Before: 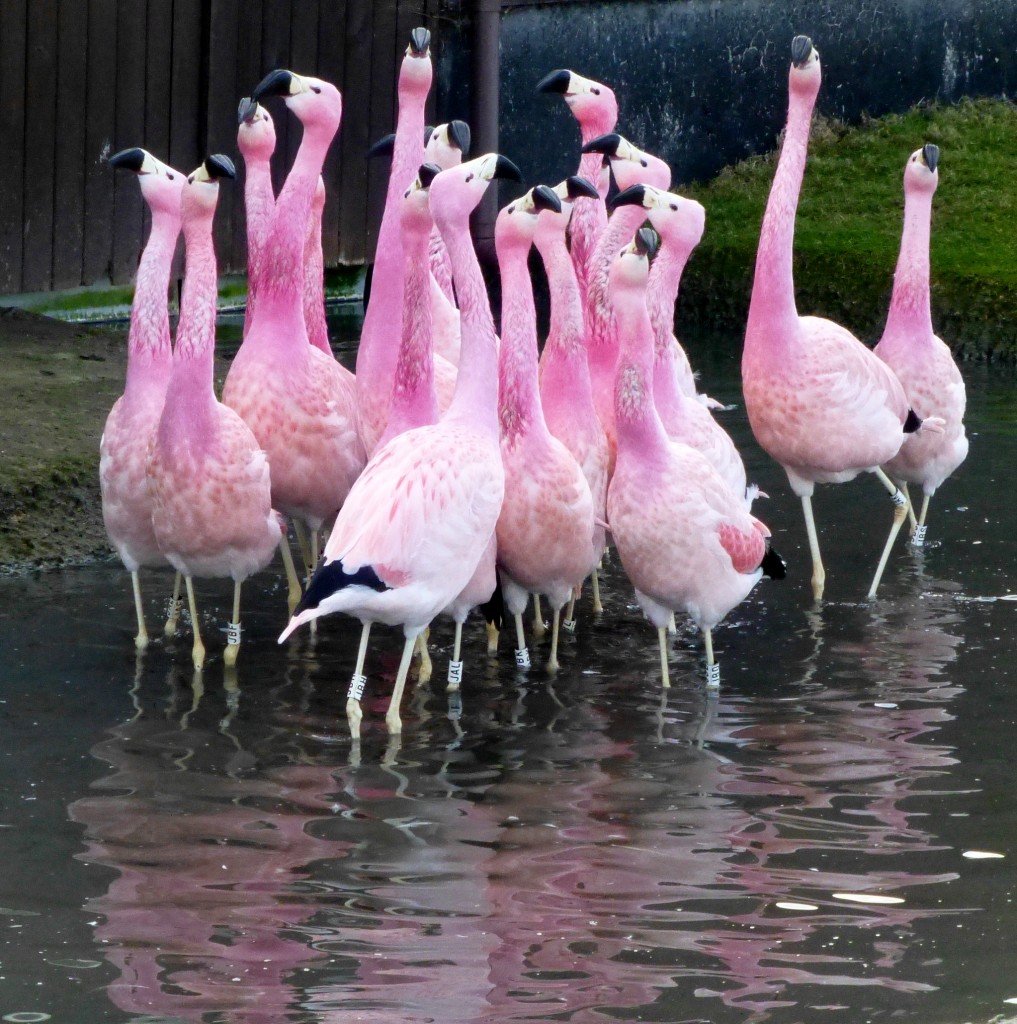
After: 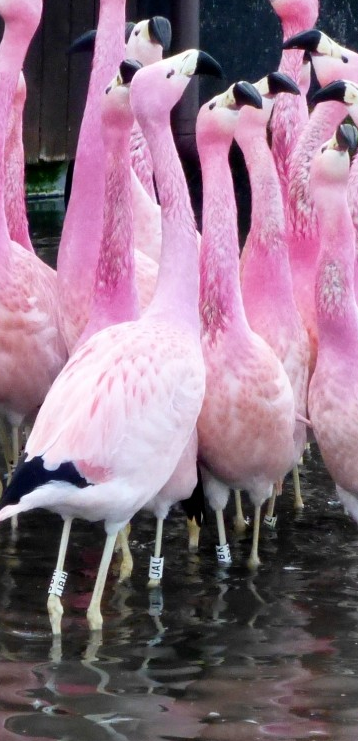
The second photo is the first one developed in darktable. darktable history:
crop and rotate: left 29.476%, top 10.214%, right 35.32%, bottom 17.333%
